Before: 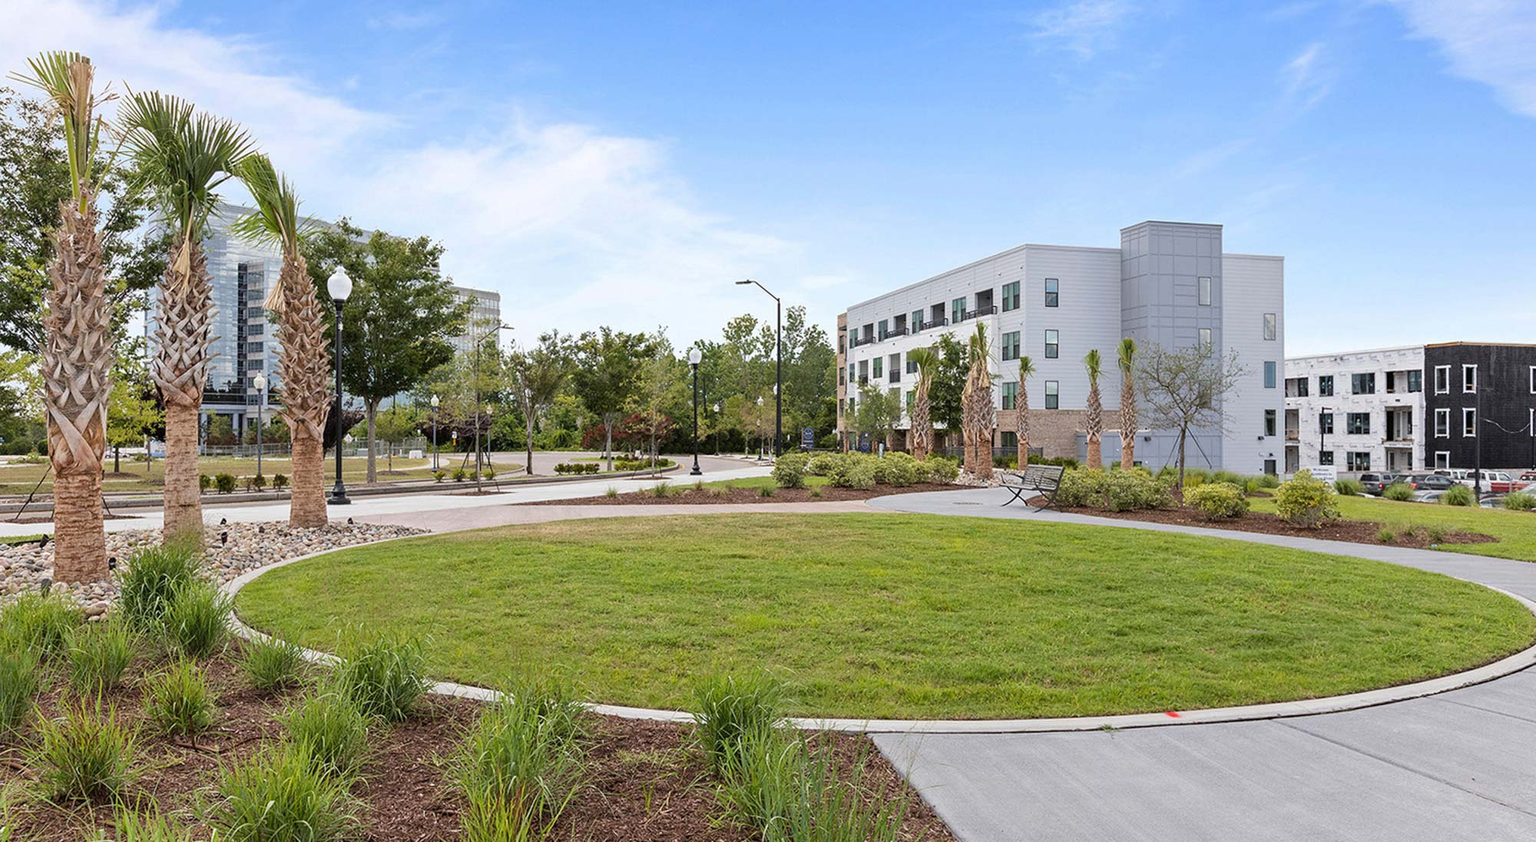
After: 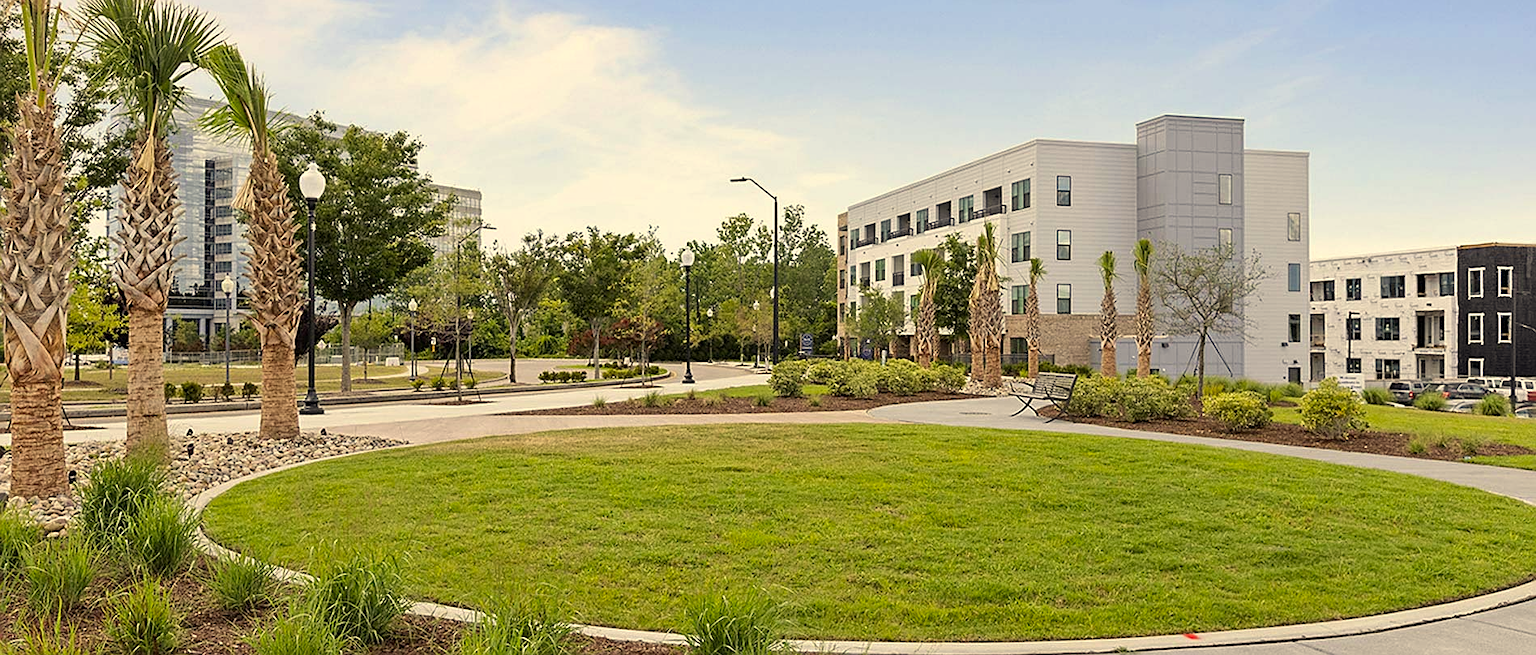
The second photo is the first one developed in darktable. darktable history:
crop and rotate: left 2.861%, top 13.364%, right 2.358%, bottom 12.802%
sharpen: on, module defaults
color correction: highlights a* 2.37, highlights b* 22.61
